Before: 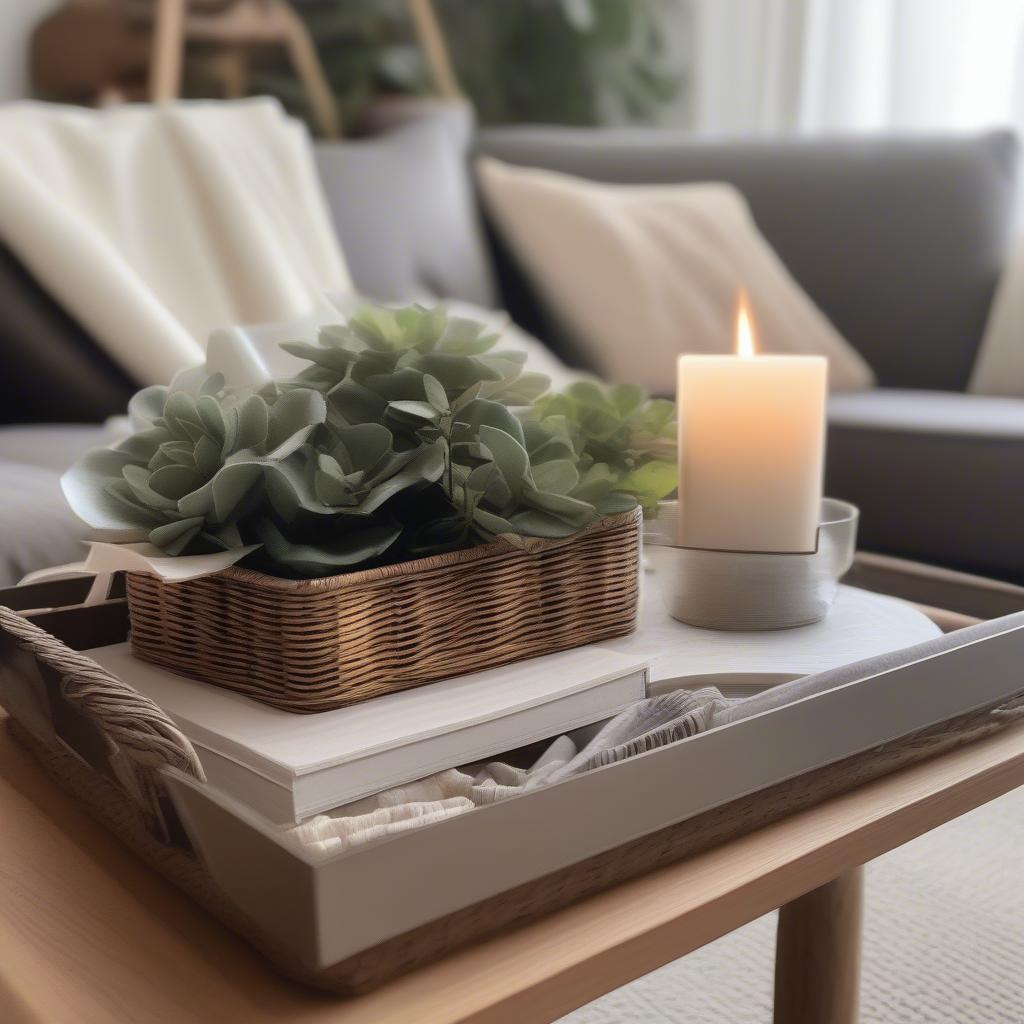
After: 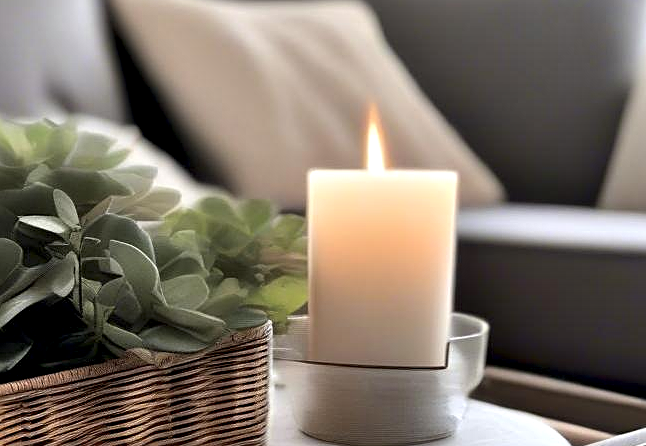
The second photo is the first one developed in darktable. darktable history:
crop: left 36.204%, top 18.085%, right 0.631%, bottom 38.304%
sharpen: on, module defaults
contrast equalizer: octaves 7, y [[0.6 ×6], [0.55 ×6], [0 ×6], [0 ×6], [0 ×6]]
